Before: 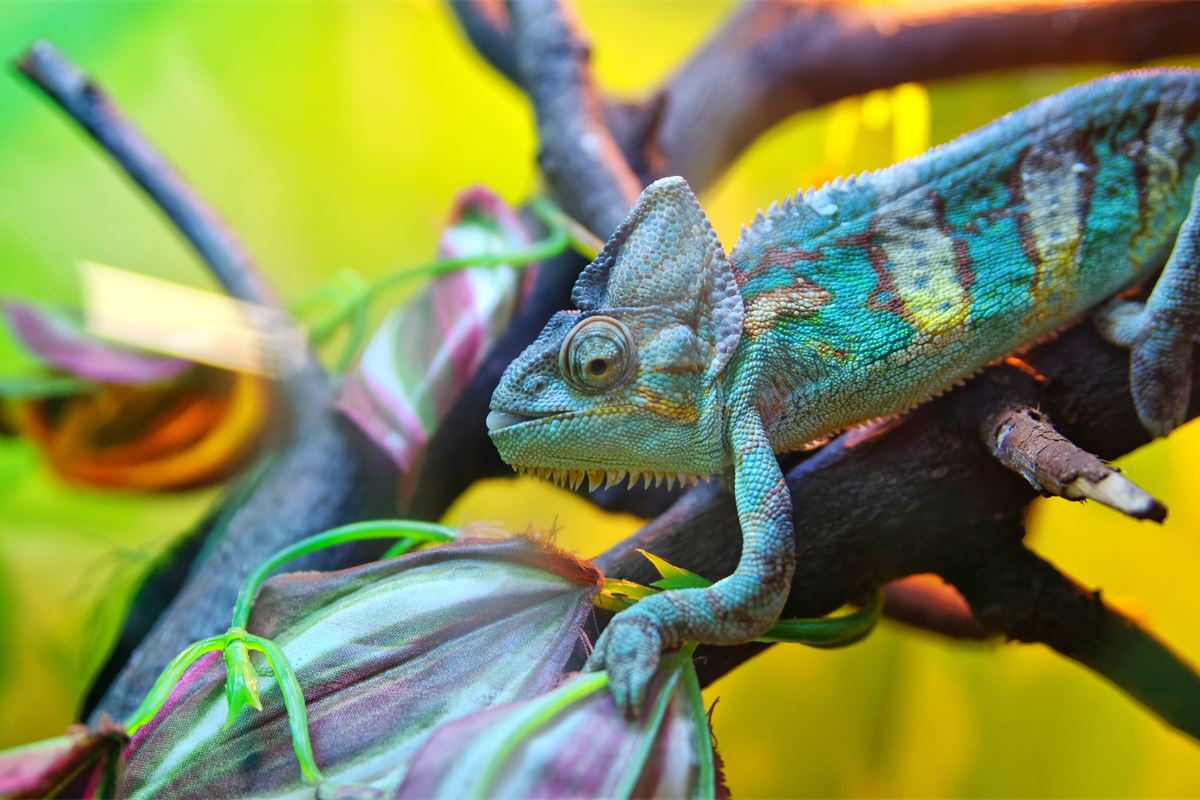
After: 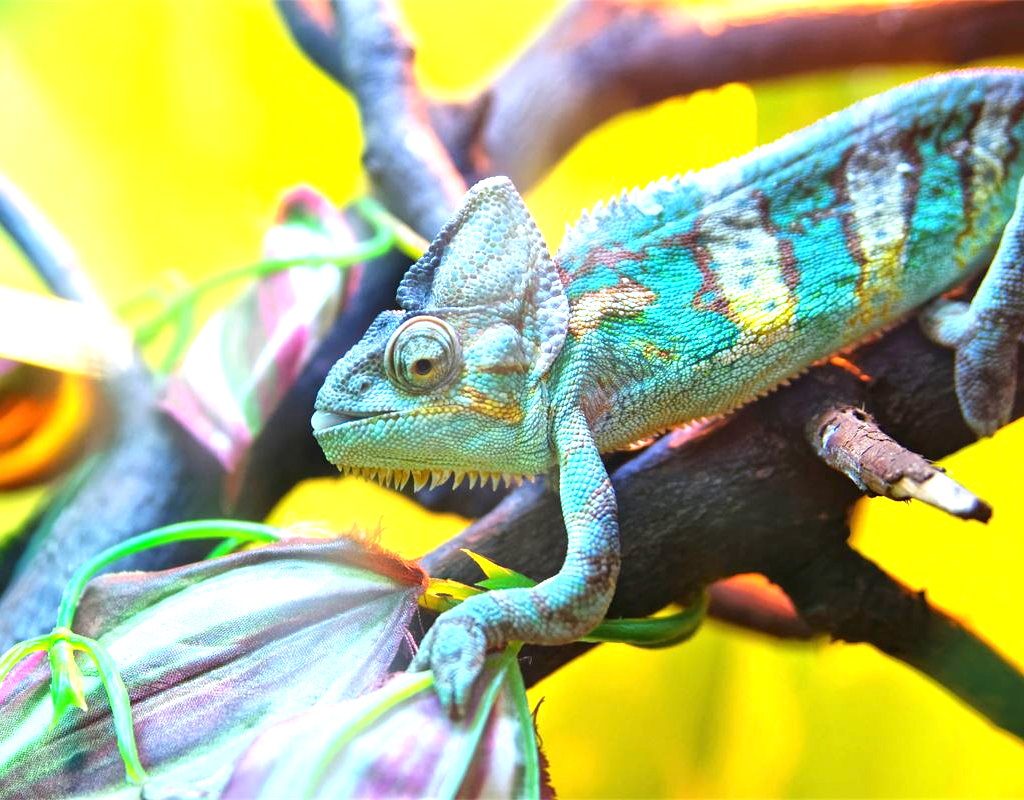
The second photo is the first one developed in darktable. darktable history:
exposure: exposure 1.16 EV, compensate exposure bias true, compensate highlight preservation false
crop and rotate: left 14.584%
